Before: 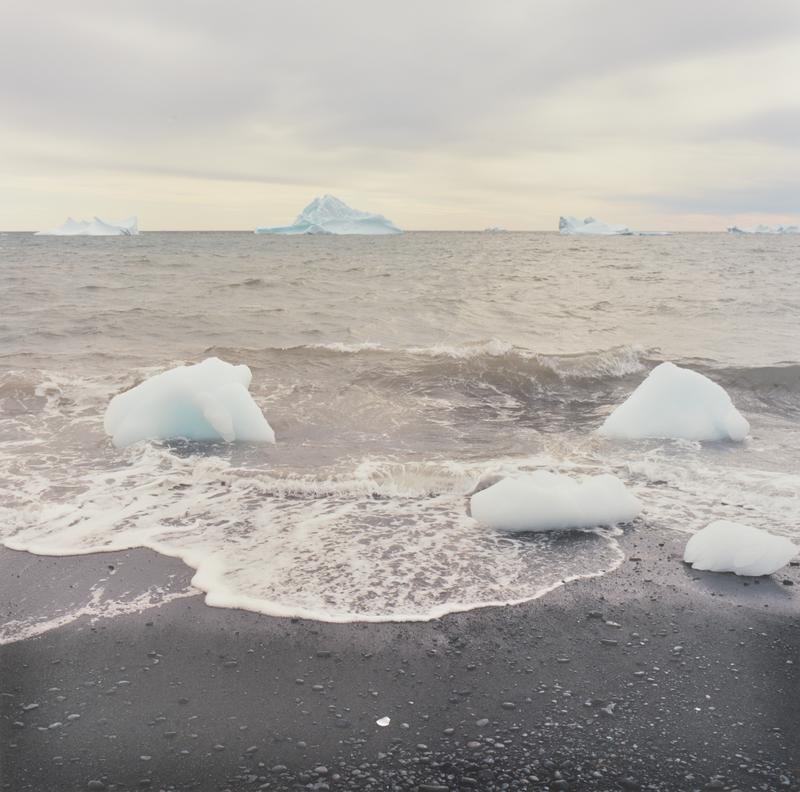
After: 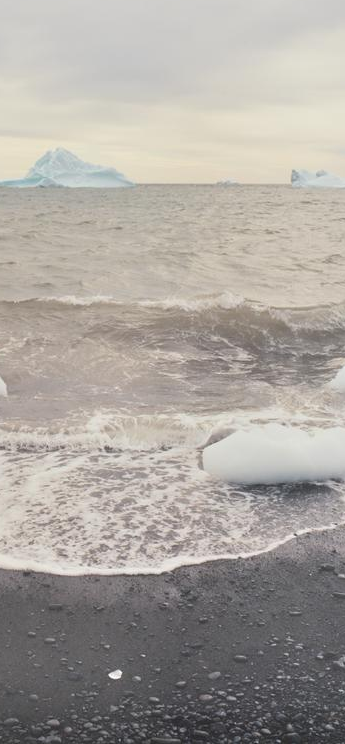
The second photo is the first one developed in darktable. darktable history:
crop: left 33.568%, top 6.022%, right 23.131%
